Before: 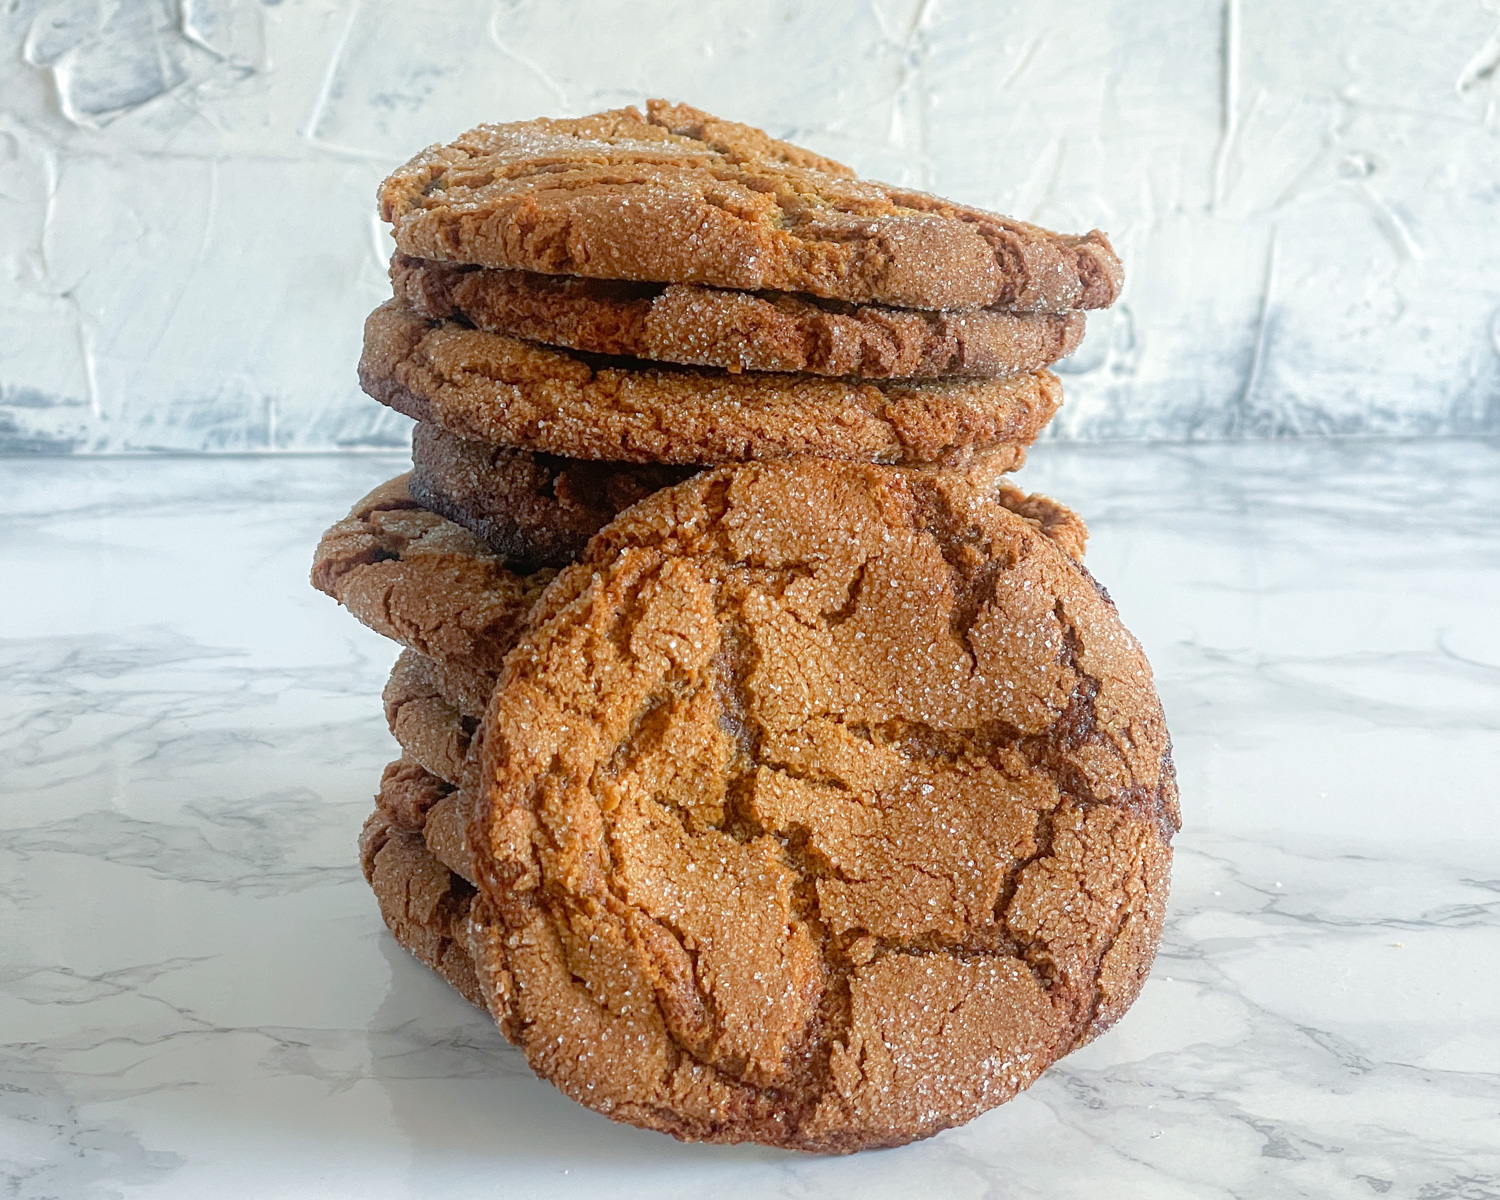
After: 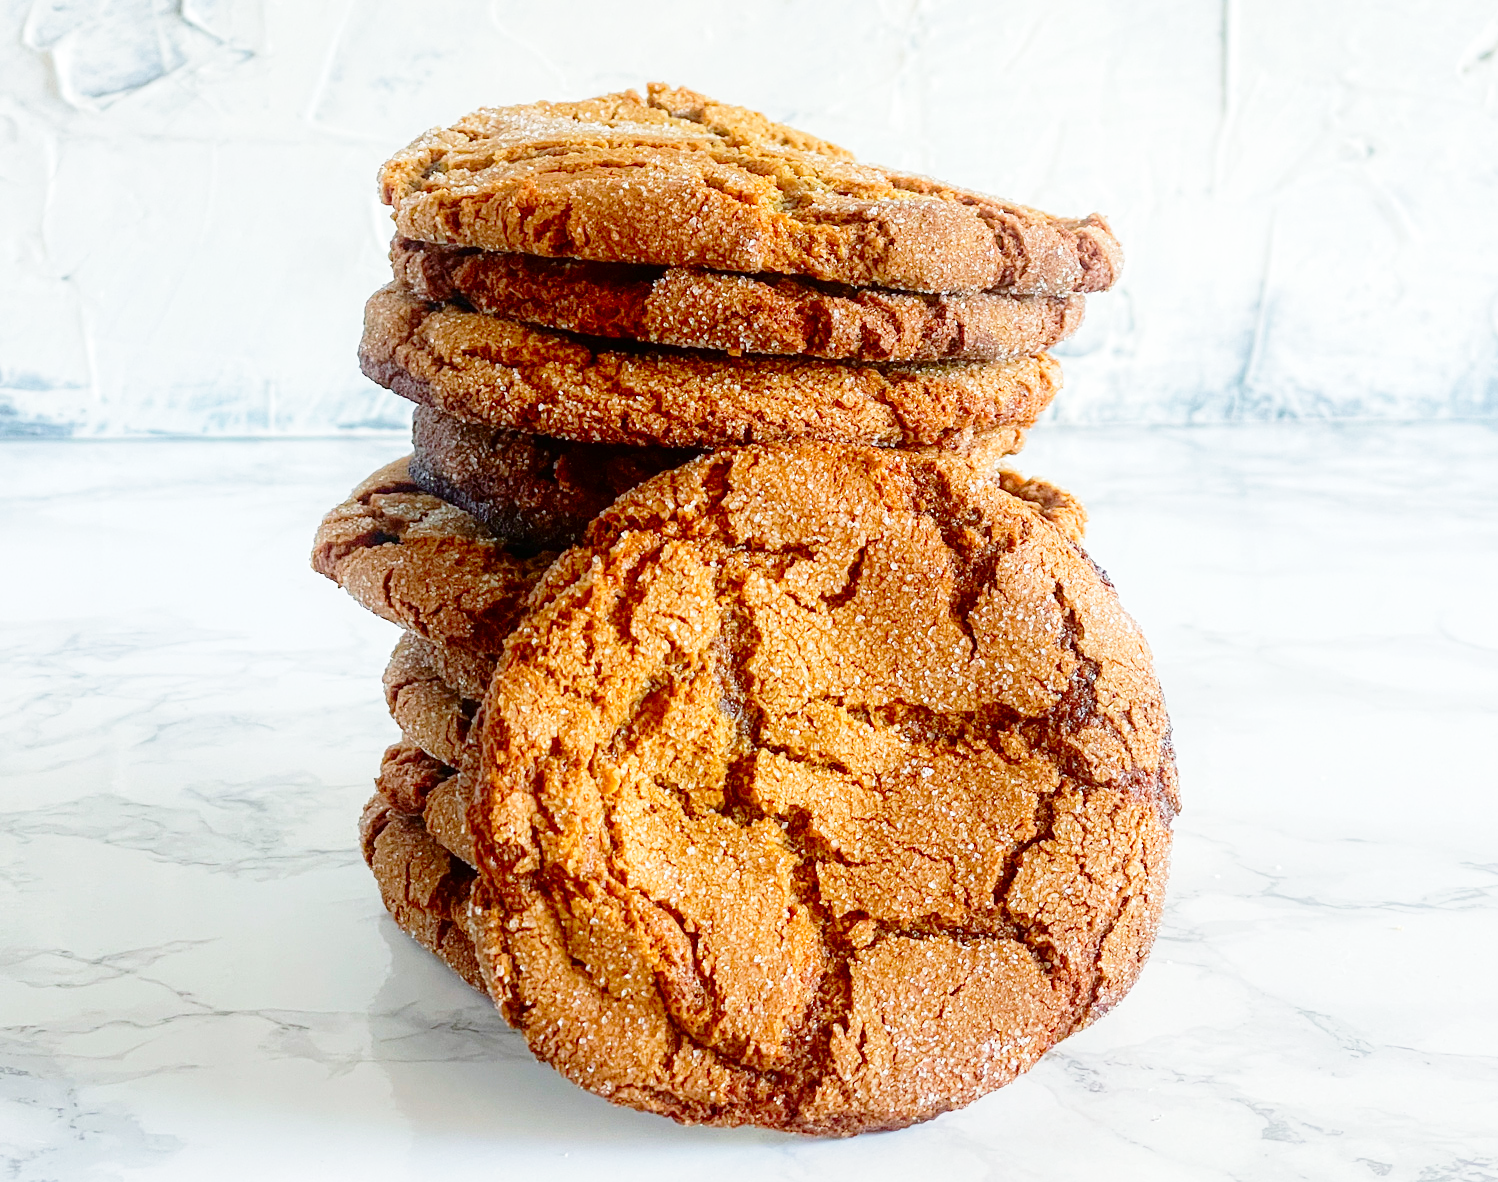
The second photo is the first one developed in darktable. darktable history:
contrast brightness saturation: contrast 0.124, brightness -0.119, saturation 0.204
base curve: curves: ch0 [(0, 0) (0.028, 0.03) (0.121, 0.232) (0.46, 0.748) (0.859, 0.968) (1, 1)], preserve colors none
crop: top 1.418%, right 0.079%
